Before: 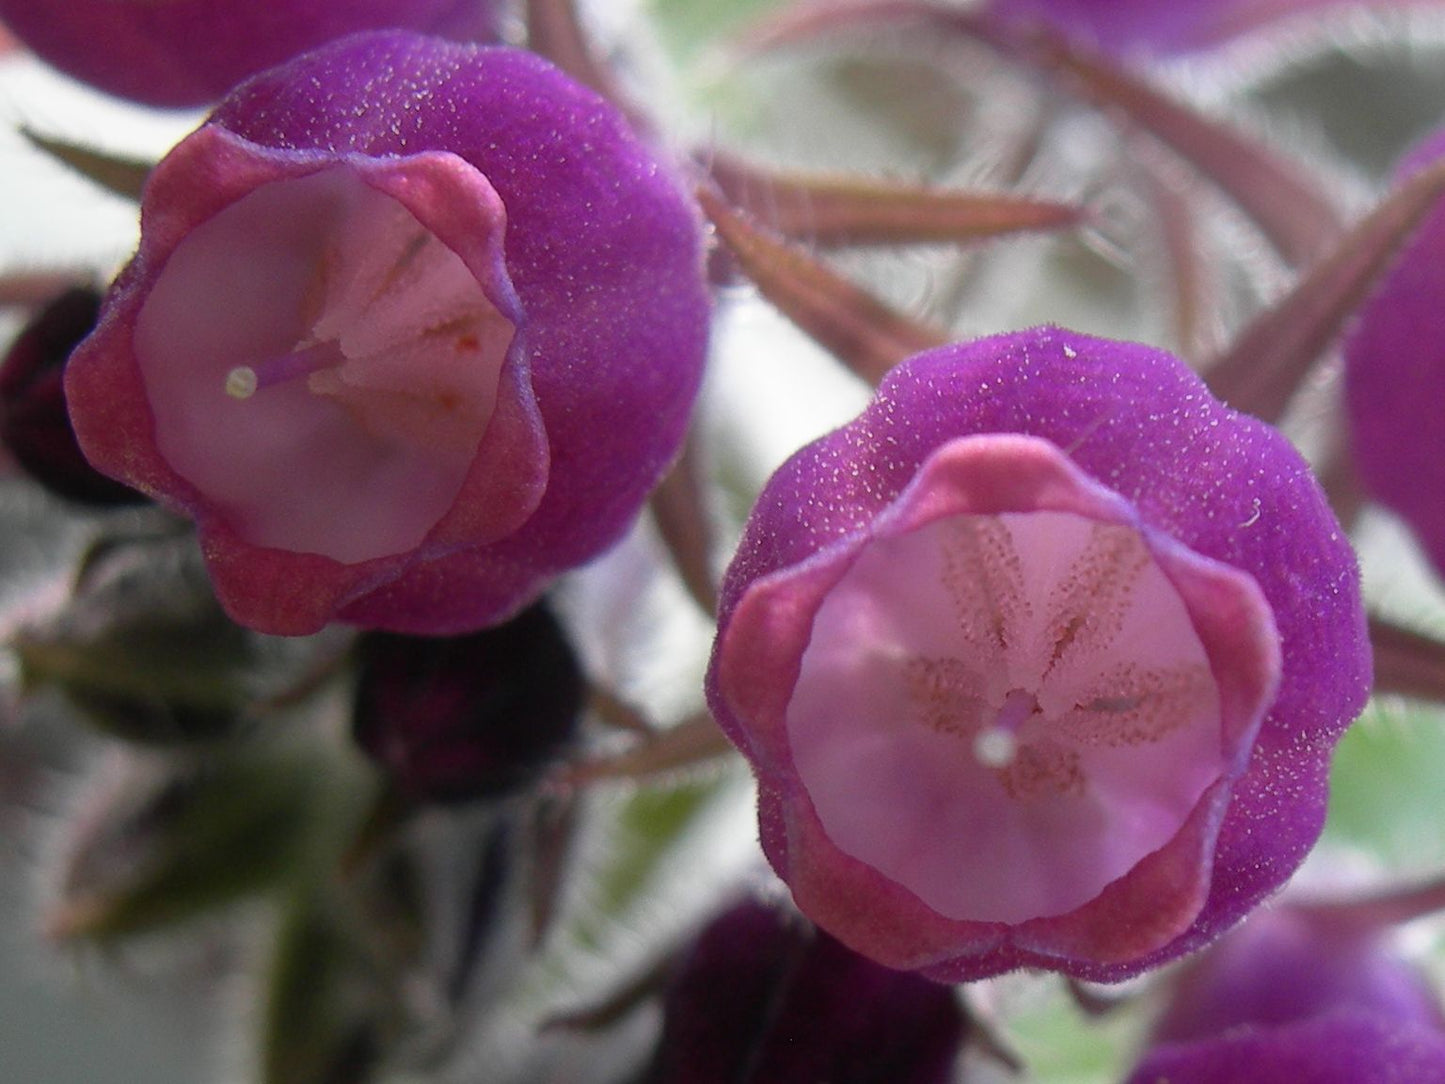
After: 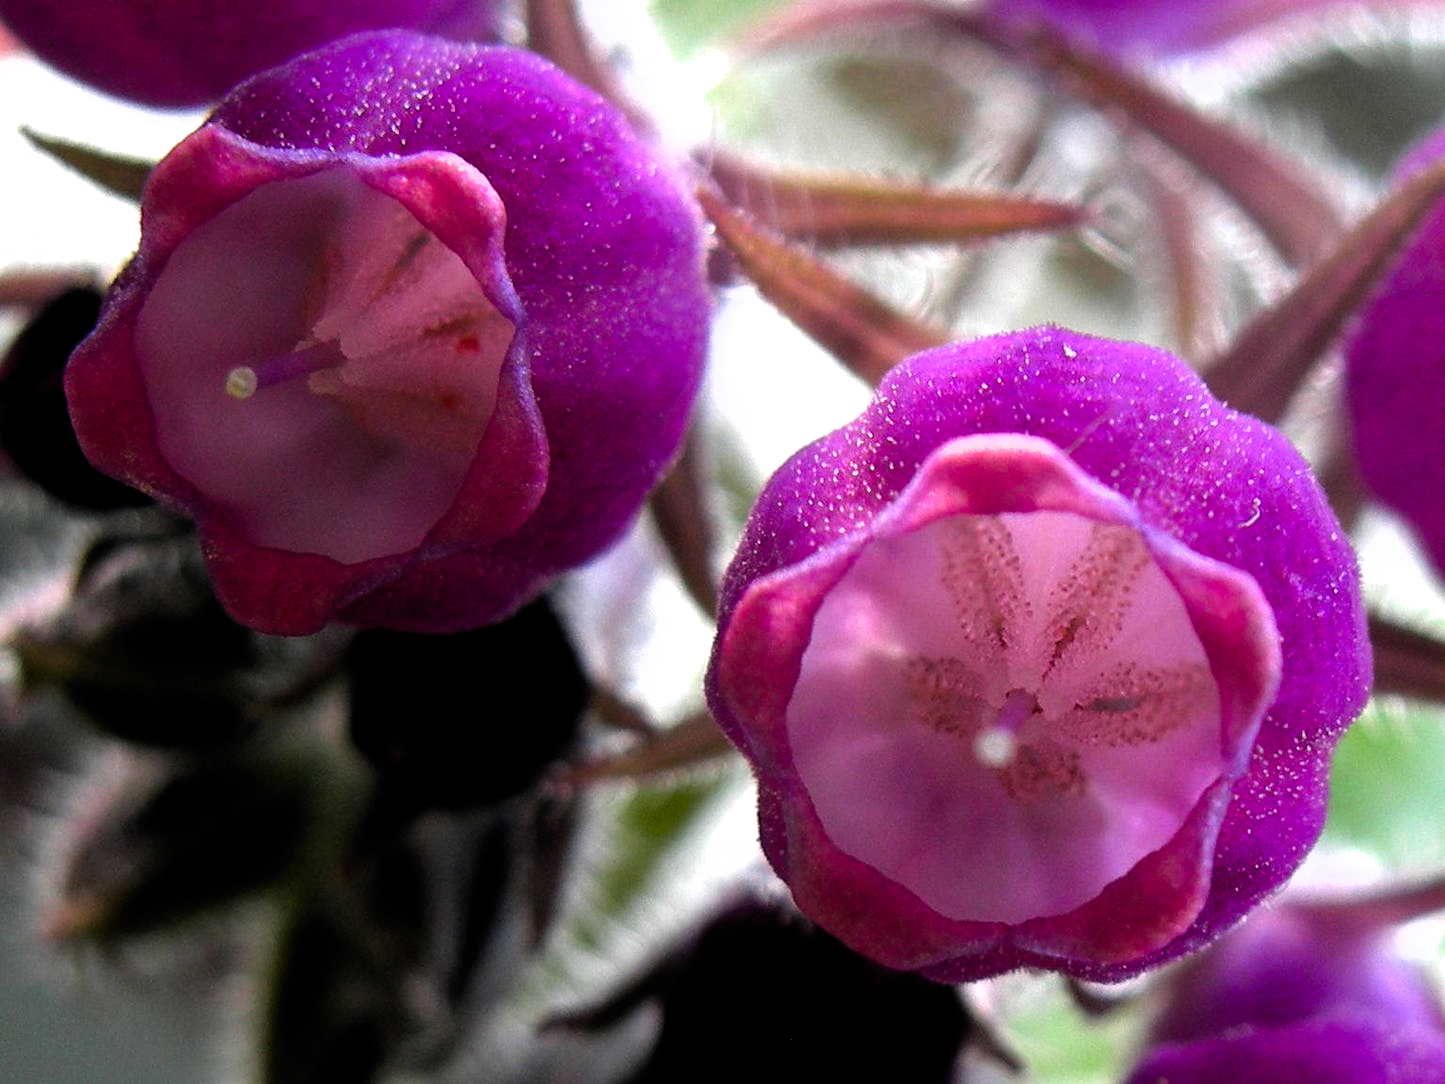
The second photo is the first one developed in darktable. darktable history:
contrast brightness saturation: saturation 0.514
filmic rgb: black relative exposure -8.28 EV, white relative exposure 2.21 EV, threshold 5.98 EV, hardness 7.15, latitude 85.69%, contrast 1.706, highlights saturation mix -4.32%, shadows ↔ highlights balance -2.82%, color science v6 (2022), enable highlight reconstruction true
